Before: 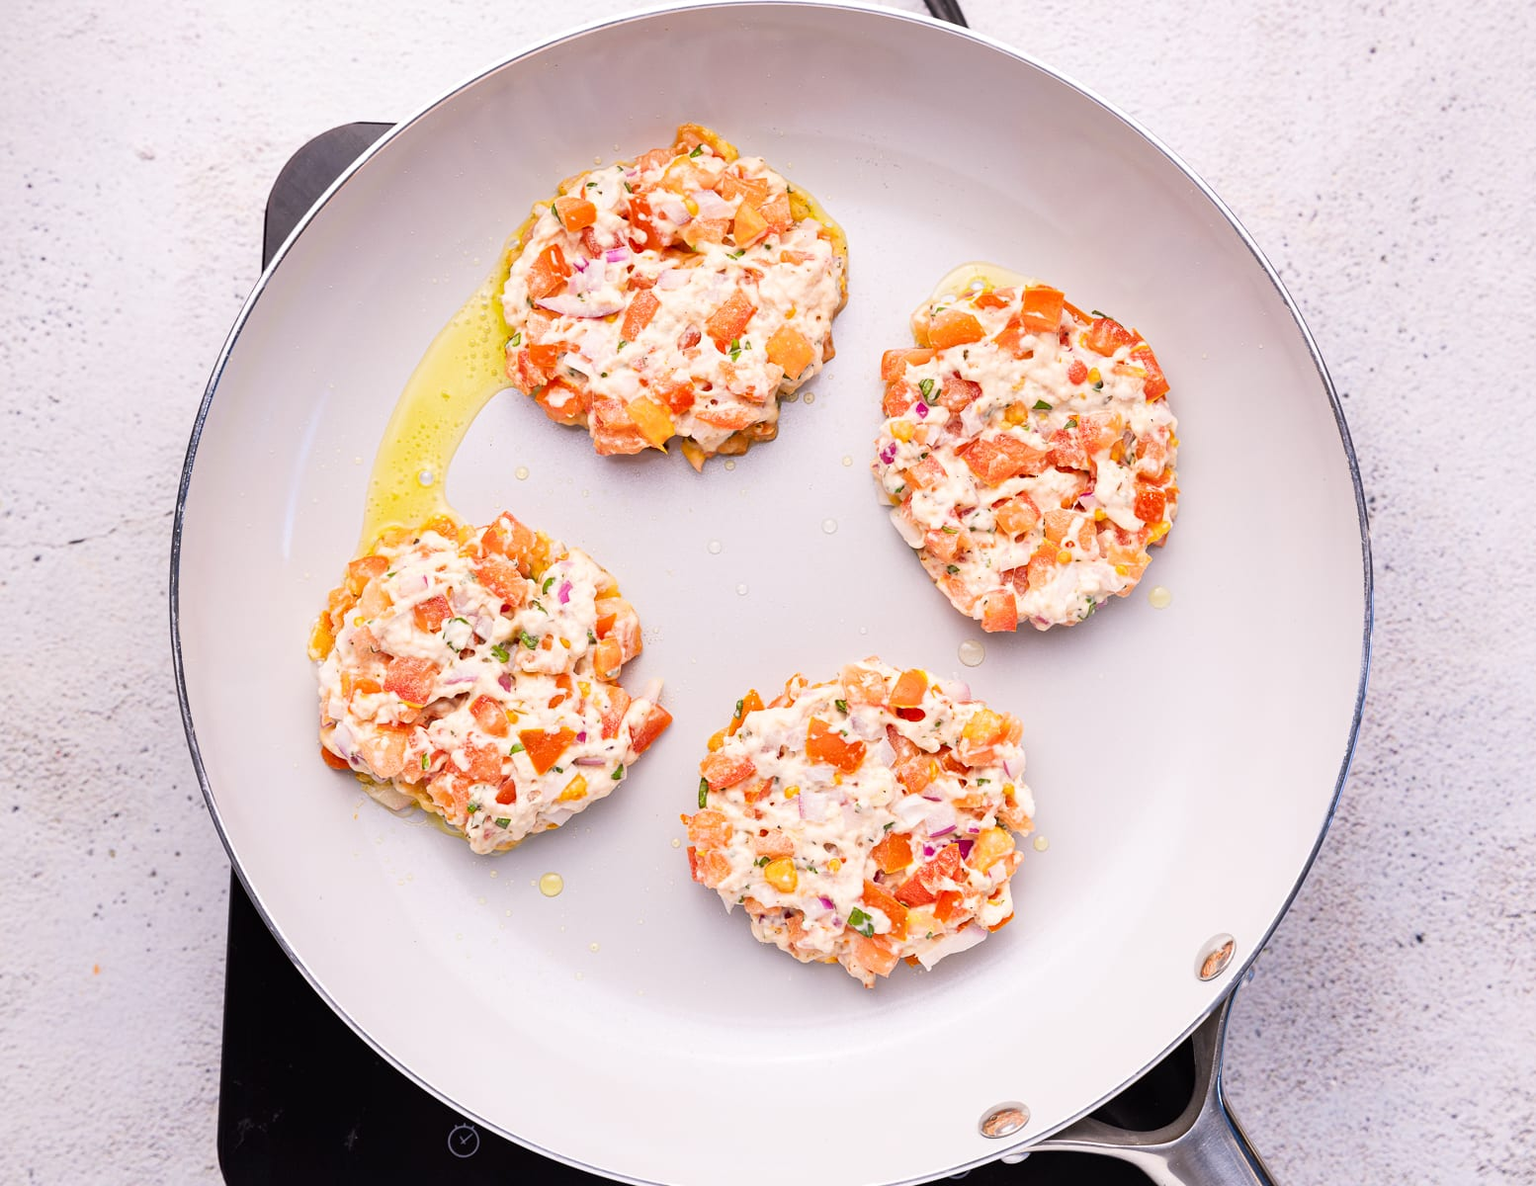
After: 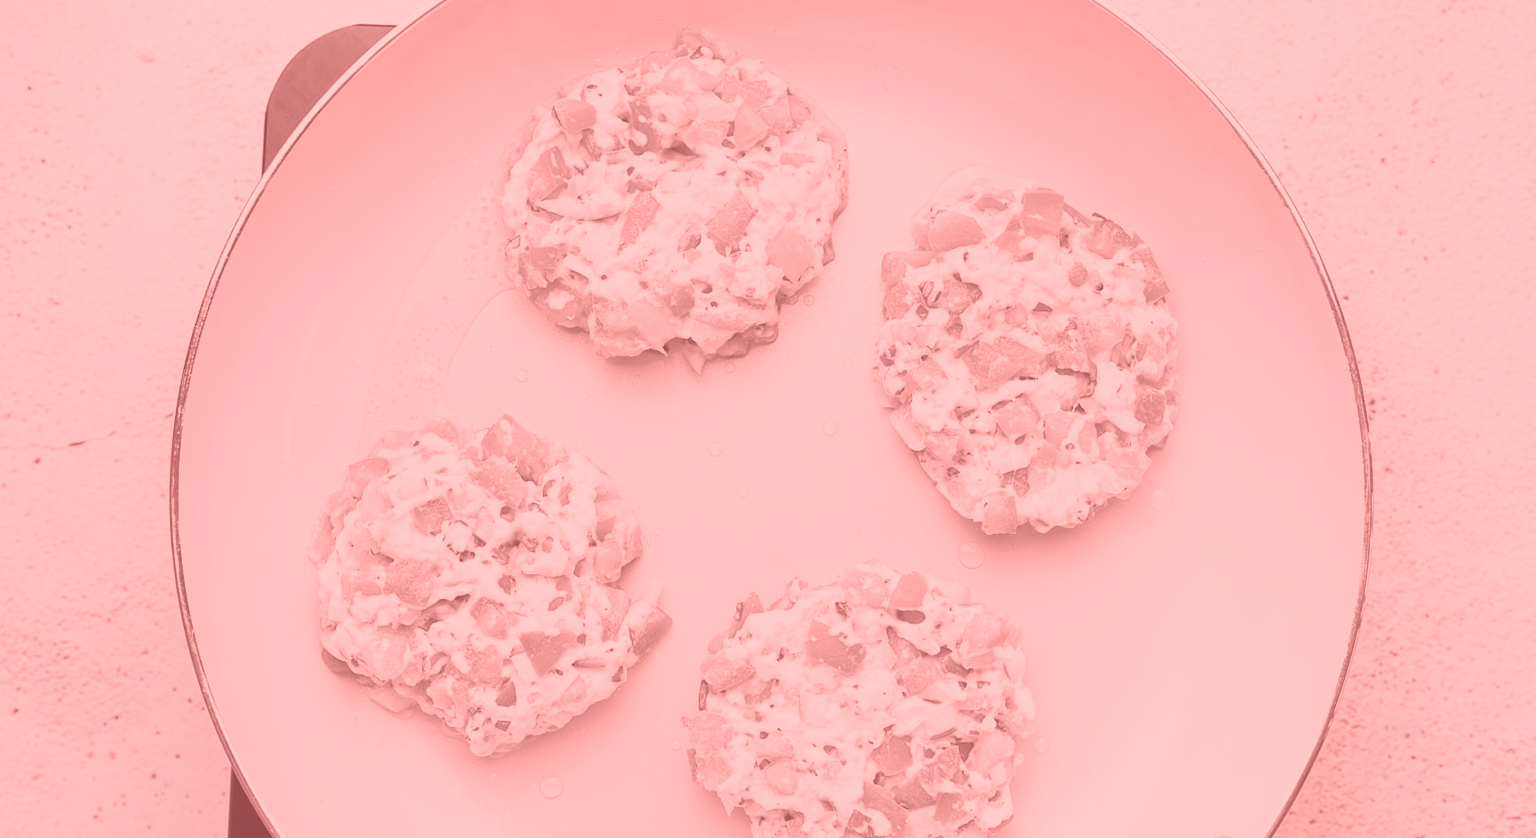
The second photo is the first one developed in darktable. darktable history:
contrast brightness saturation: contrast 0.07
crop and rotate: top 8.293%, bottom 20.996%
colorize: saturation 51%, source mix 50.67%, lightness 50.67%
